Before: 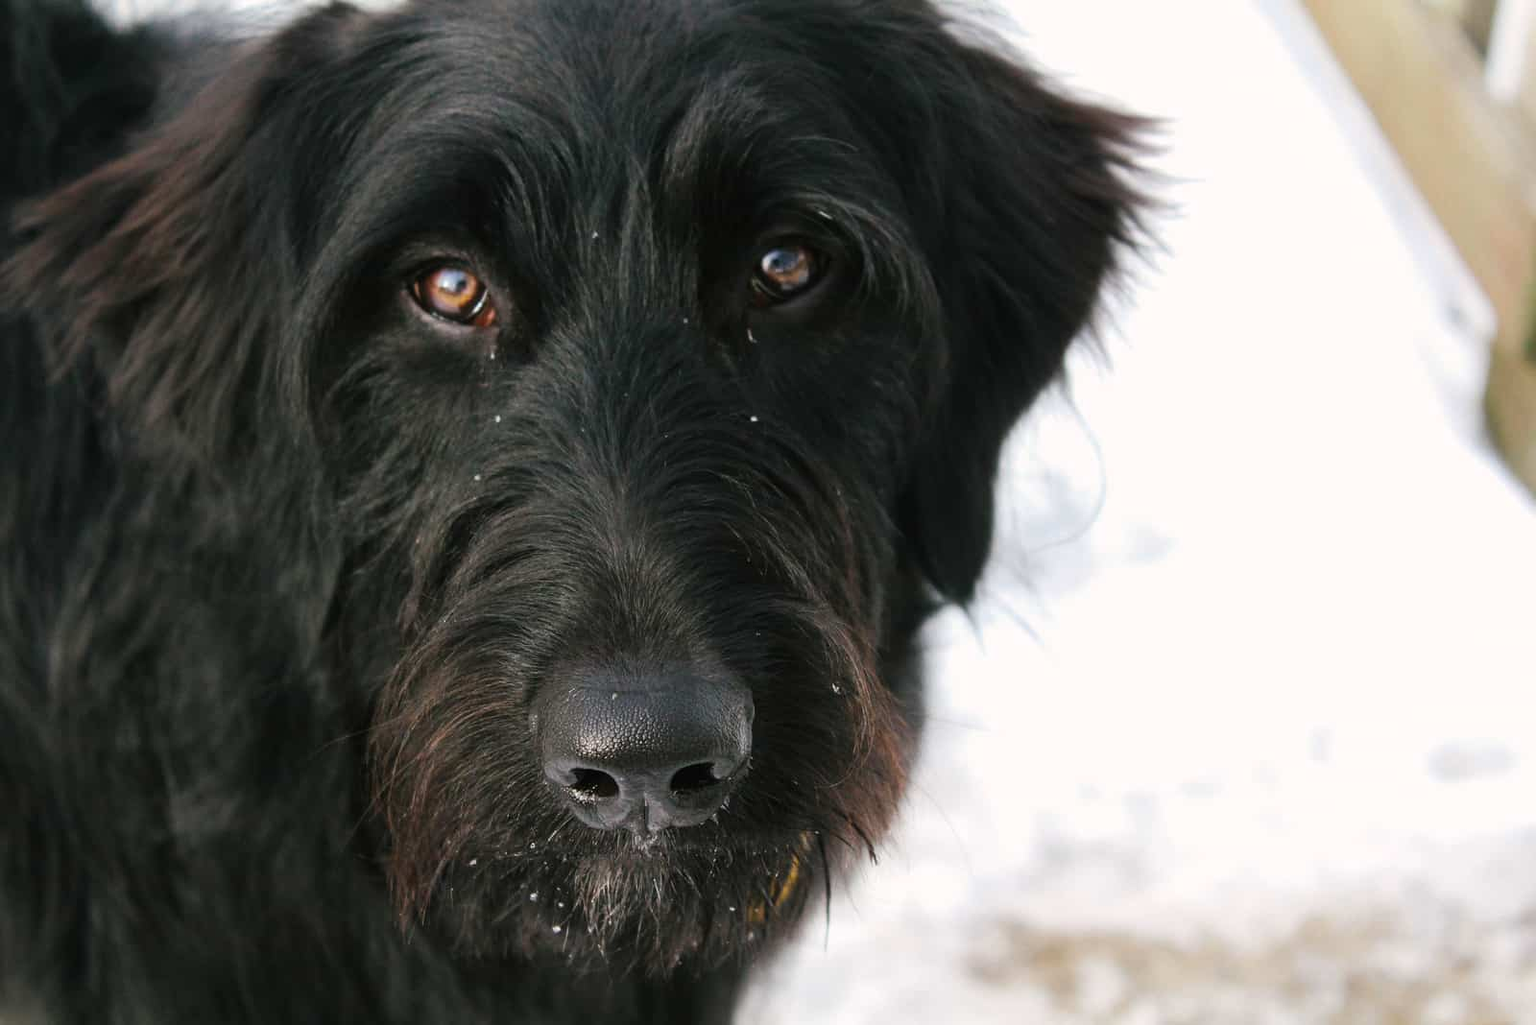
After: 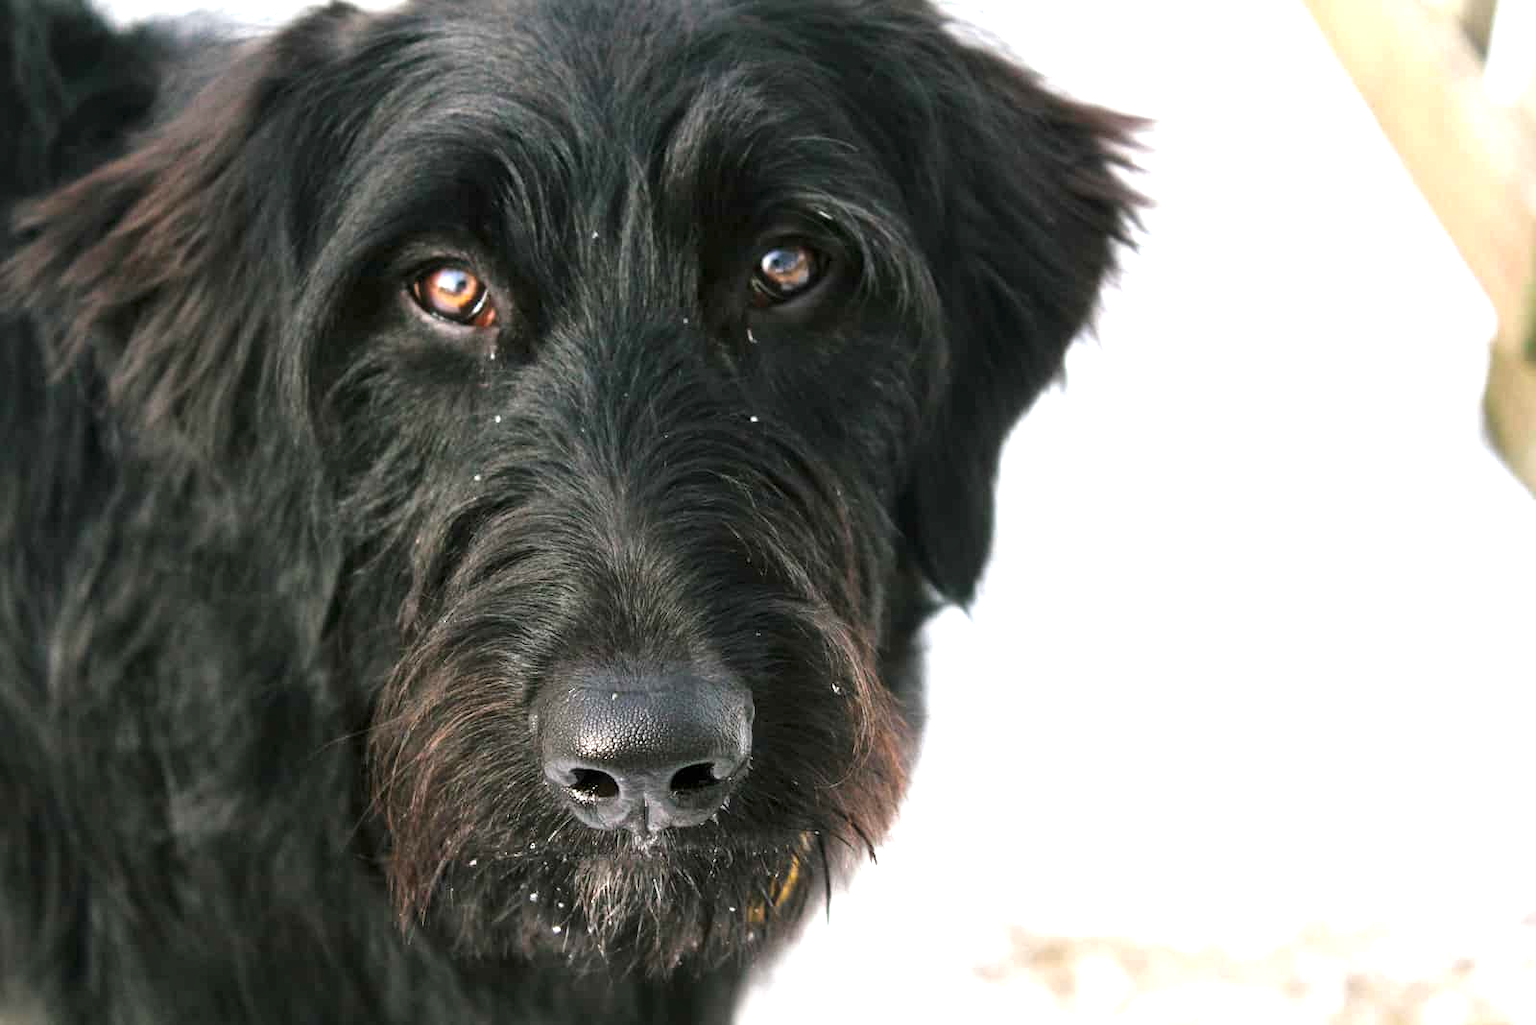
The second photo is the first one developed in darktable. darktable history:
local contrast: mode bilateral grid, contrast 30, coarseness 26, midtone range 0.2
exposure: exposure 0.913 EV, compensate highlight preservation false
